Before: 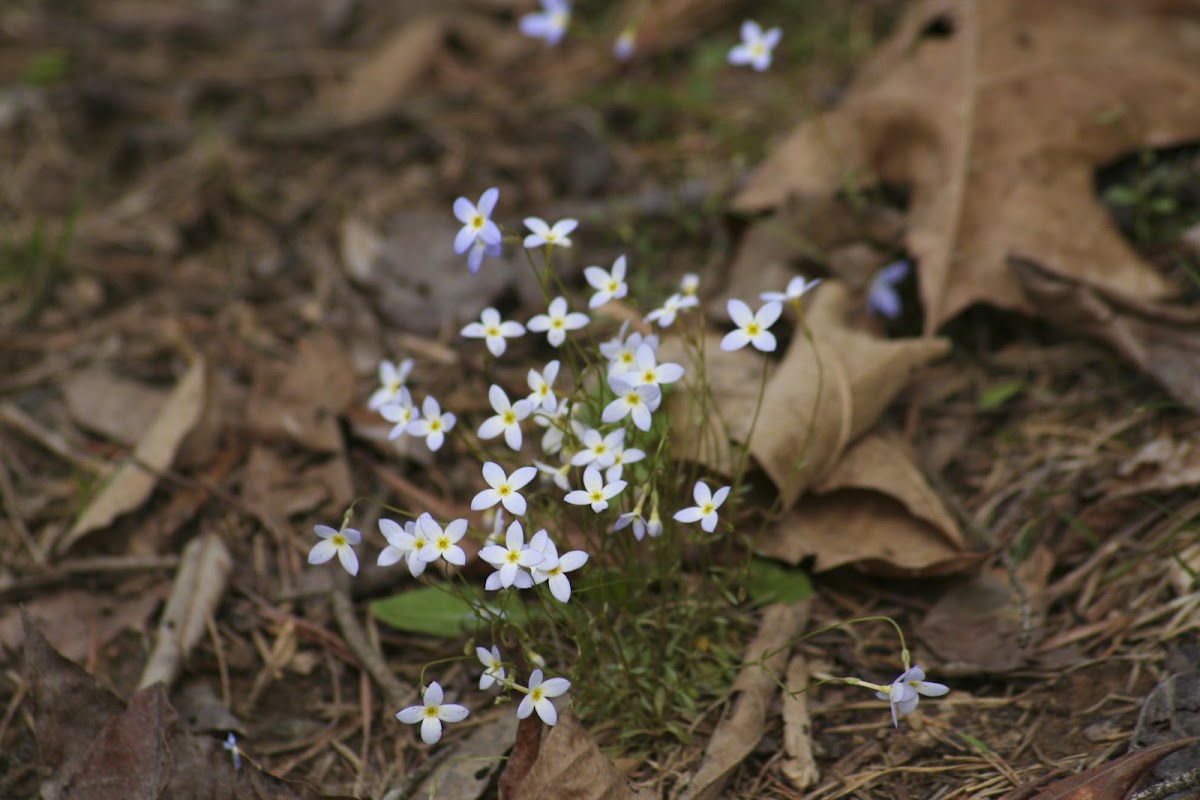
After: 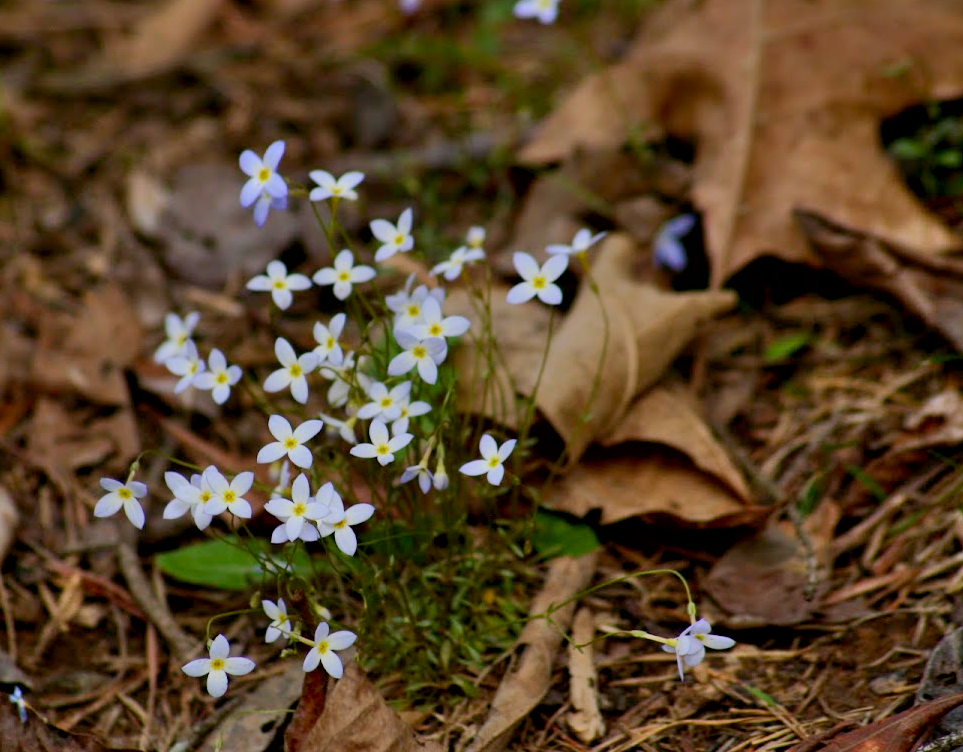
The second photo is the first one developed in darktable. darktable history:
contrast brightness saturation: contrast 0.085, saturation 0.203
crop and rotate: left 17.88%, top 5.933%, right 1.802%
shadows and highlights: radius 100.91, shadows 50.52, highlights -63.94, shadows color adjustment 98.02%, highlights color adjustment 57.87%, soften with gaussian
exposure: black level correction 0.011, exposure -0.477 EV, compensate exposure bias true, compensate highlight preservation false
